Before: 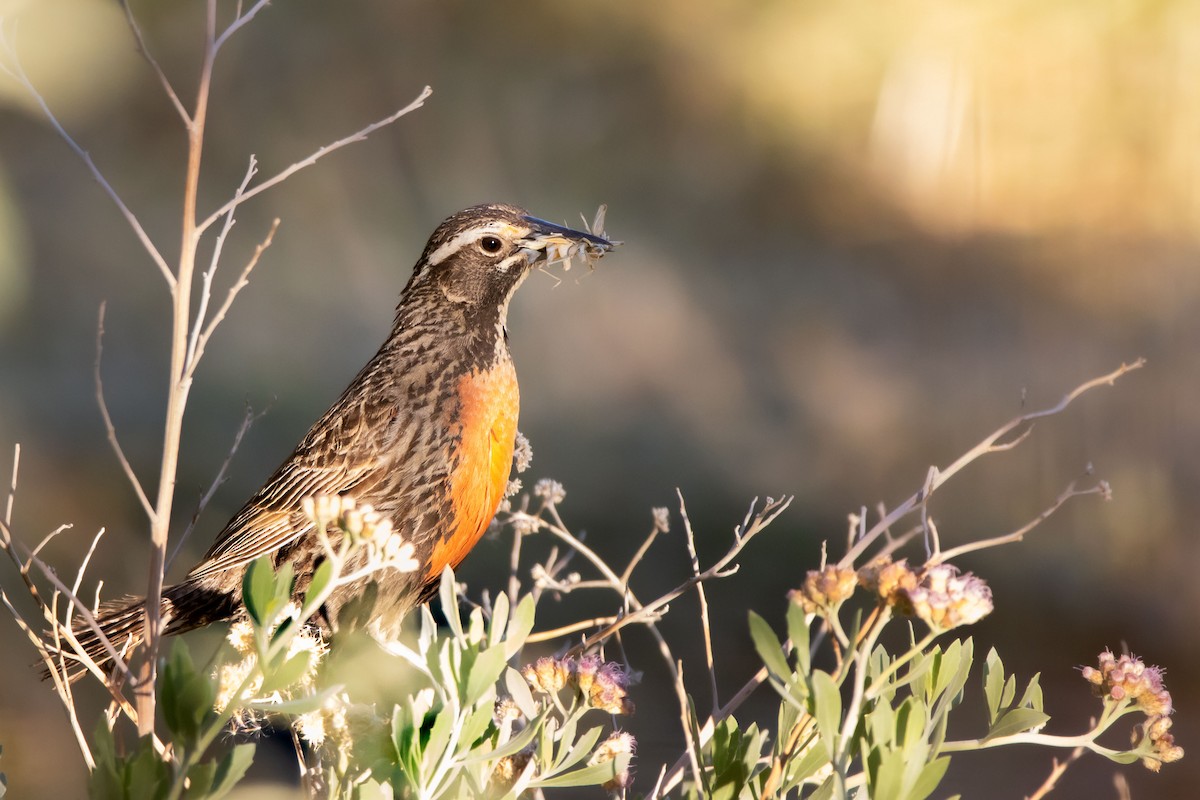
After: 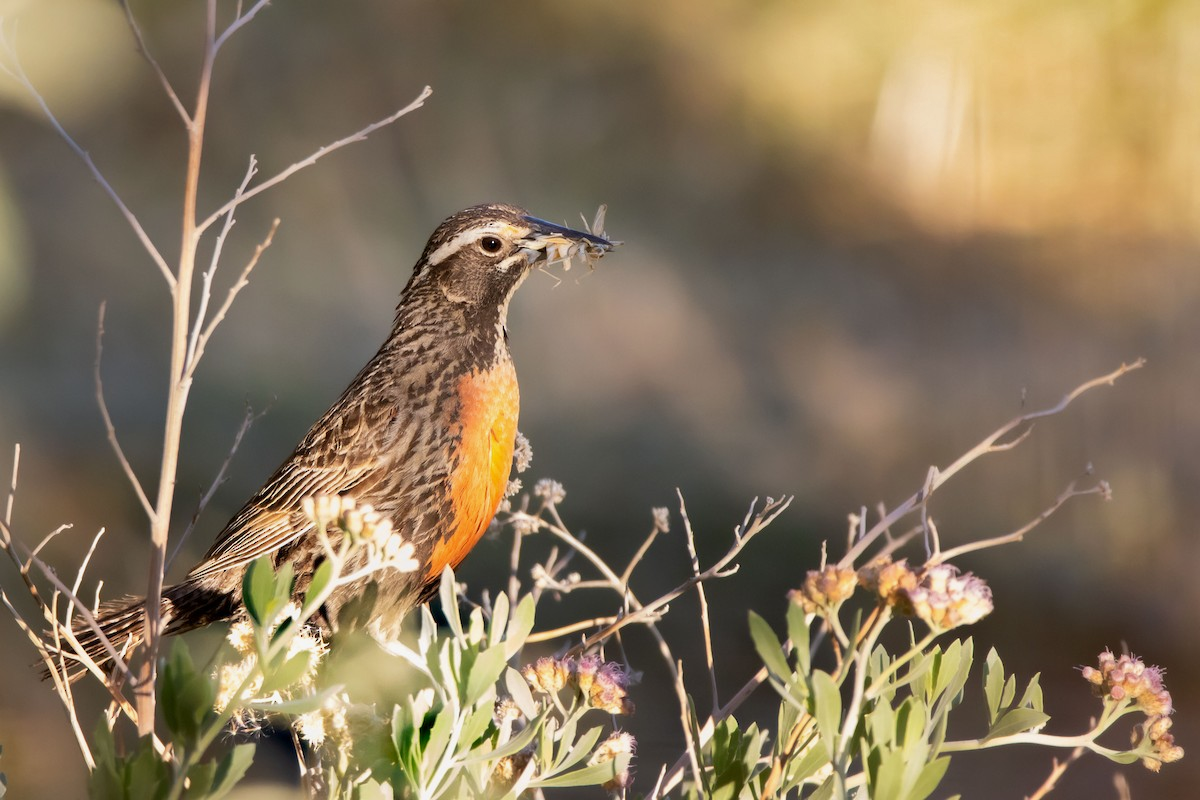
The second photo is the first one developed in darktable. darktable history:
shadows and highlights: shadows 43.71, white point adjustment -1.46, soften with gaussian
tone equalizer: -7 EV 0.18 EV, -6 EV 0.12 EV, -5 EV 0.08 EV, -4 EV 0.04 EV, -2 EV -0.02 EV, -1 EV -0.04 EV, +0 EV -0.06 EV, luminance estimator HSV value / RGB max
